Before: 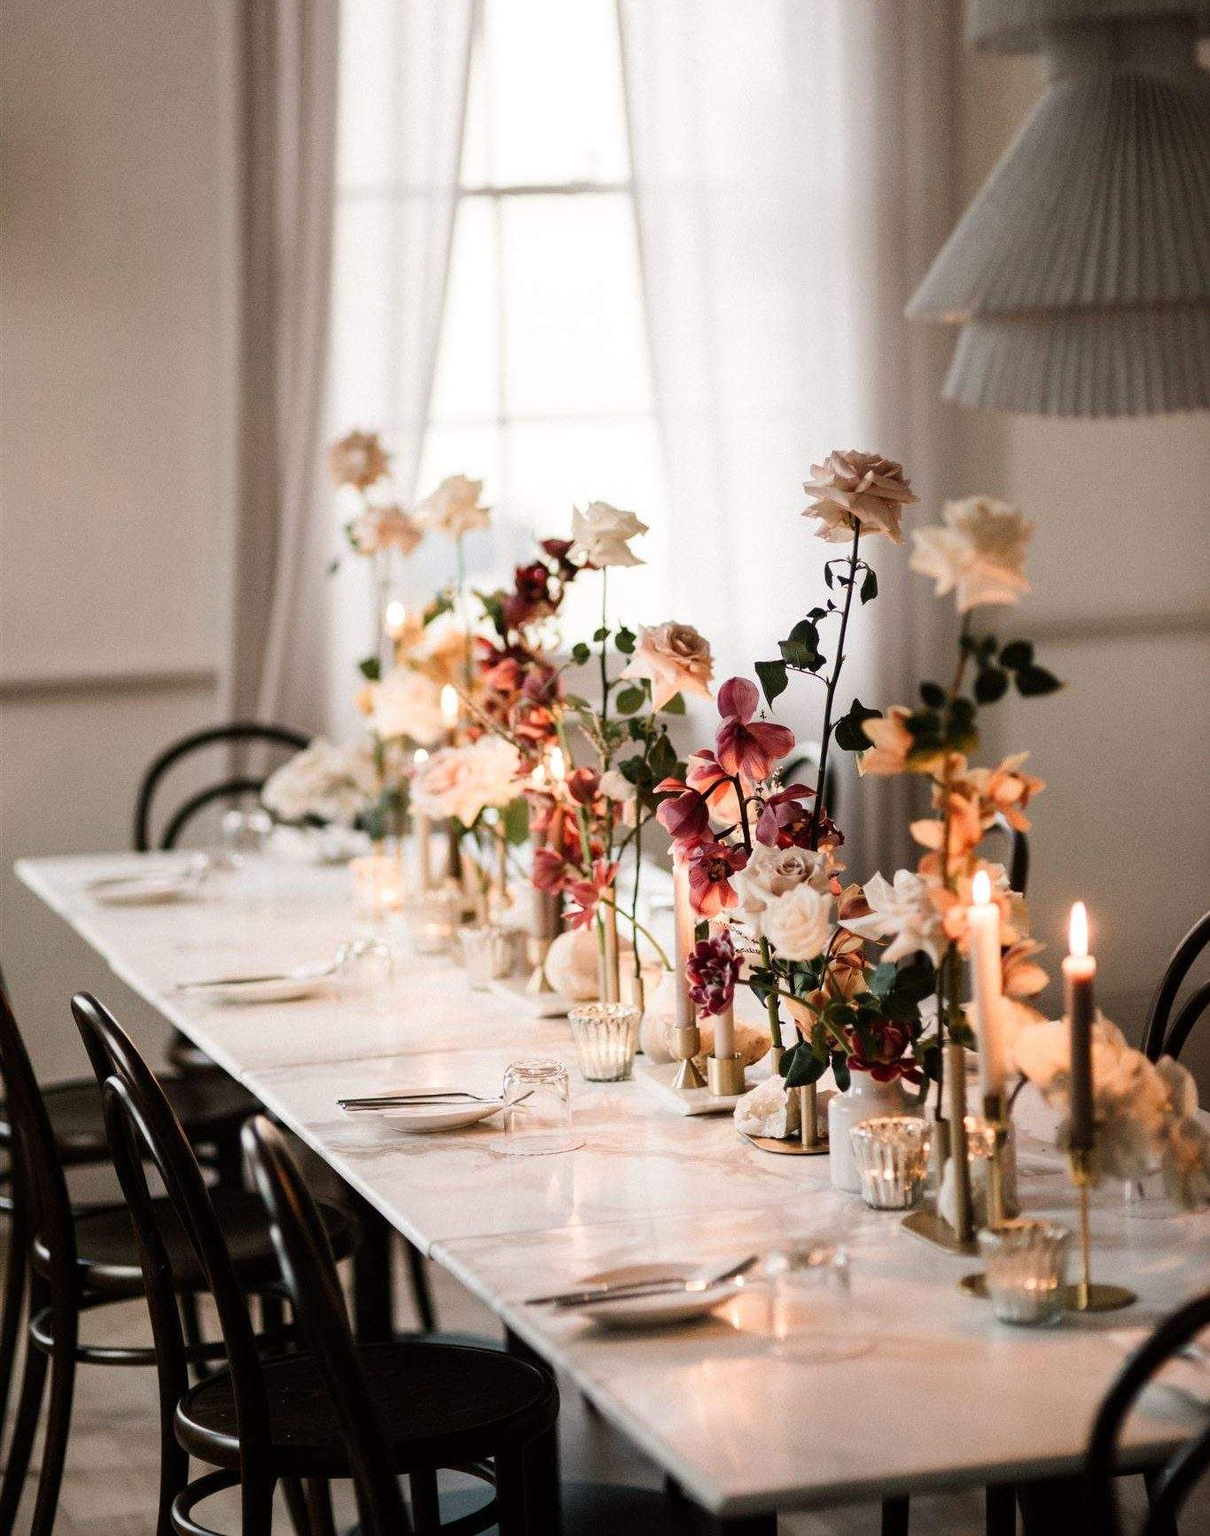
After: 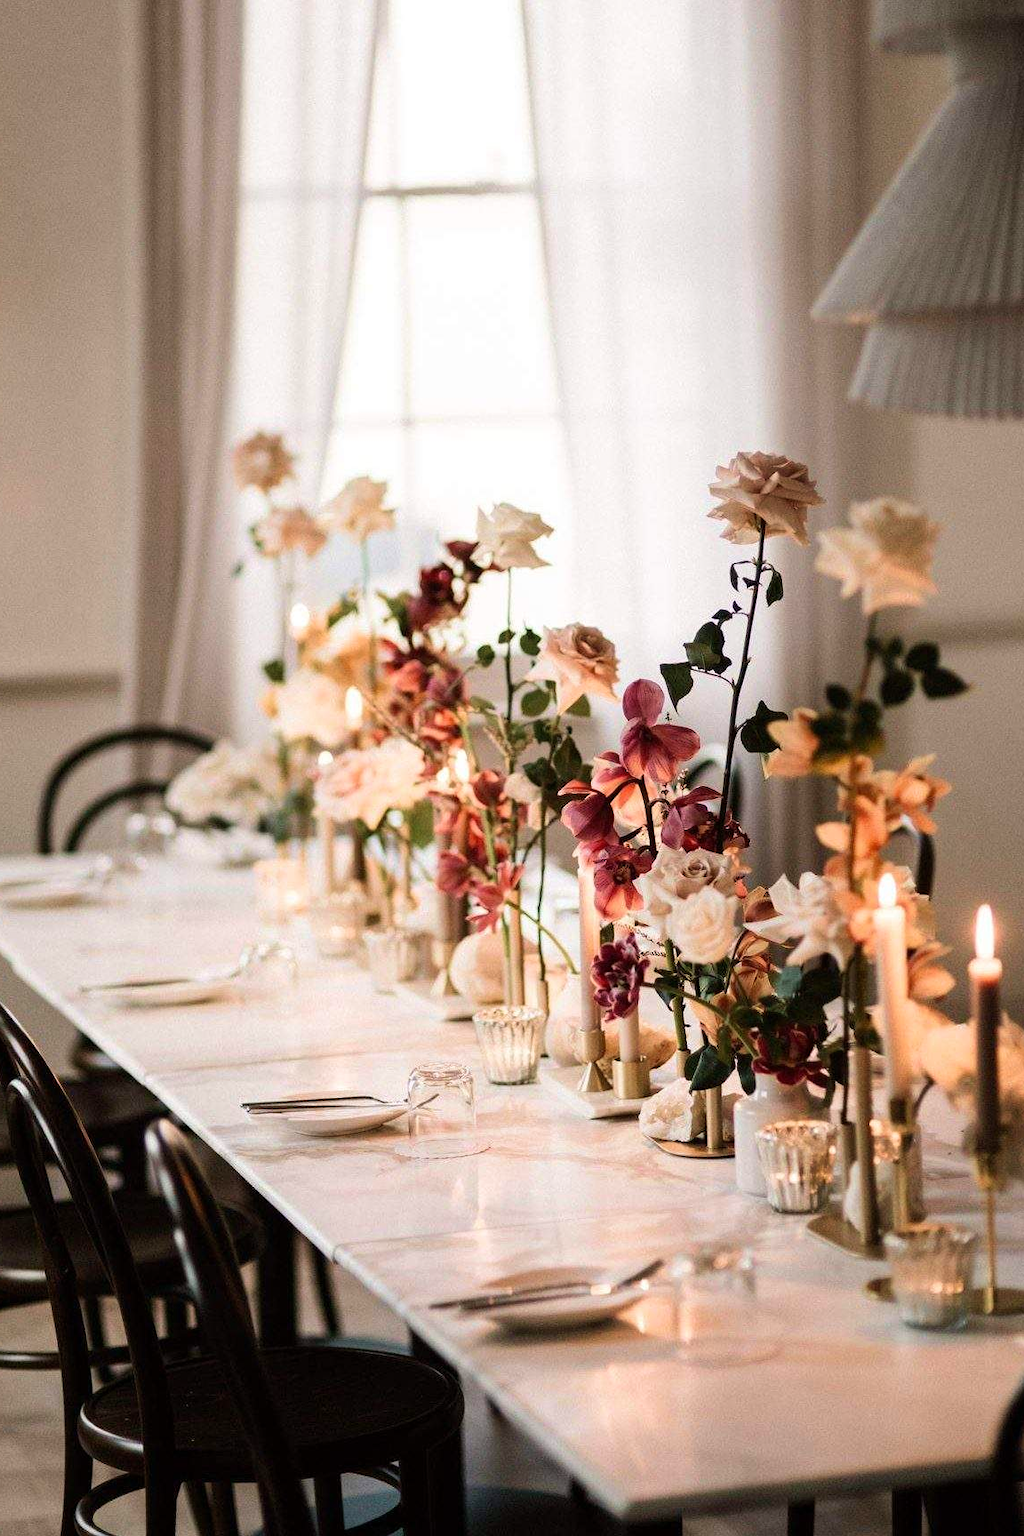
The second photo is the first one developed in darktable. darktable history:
crop: left 8.026%, right 7.374%
velvia: on, module defaults
